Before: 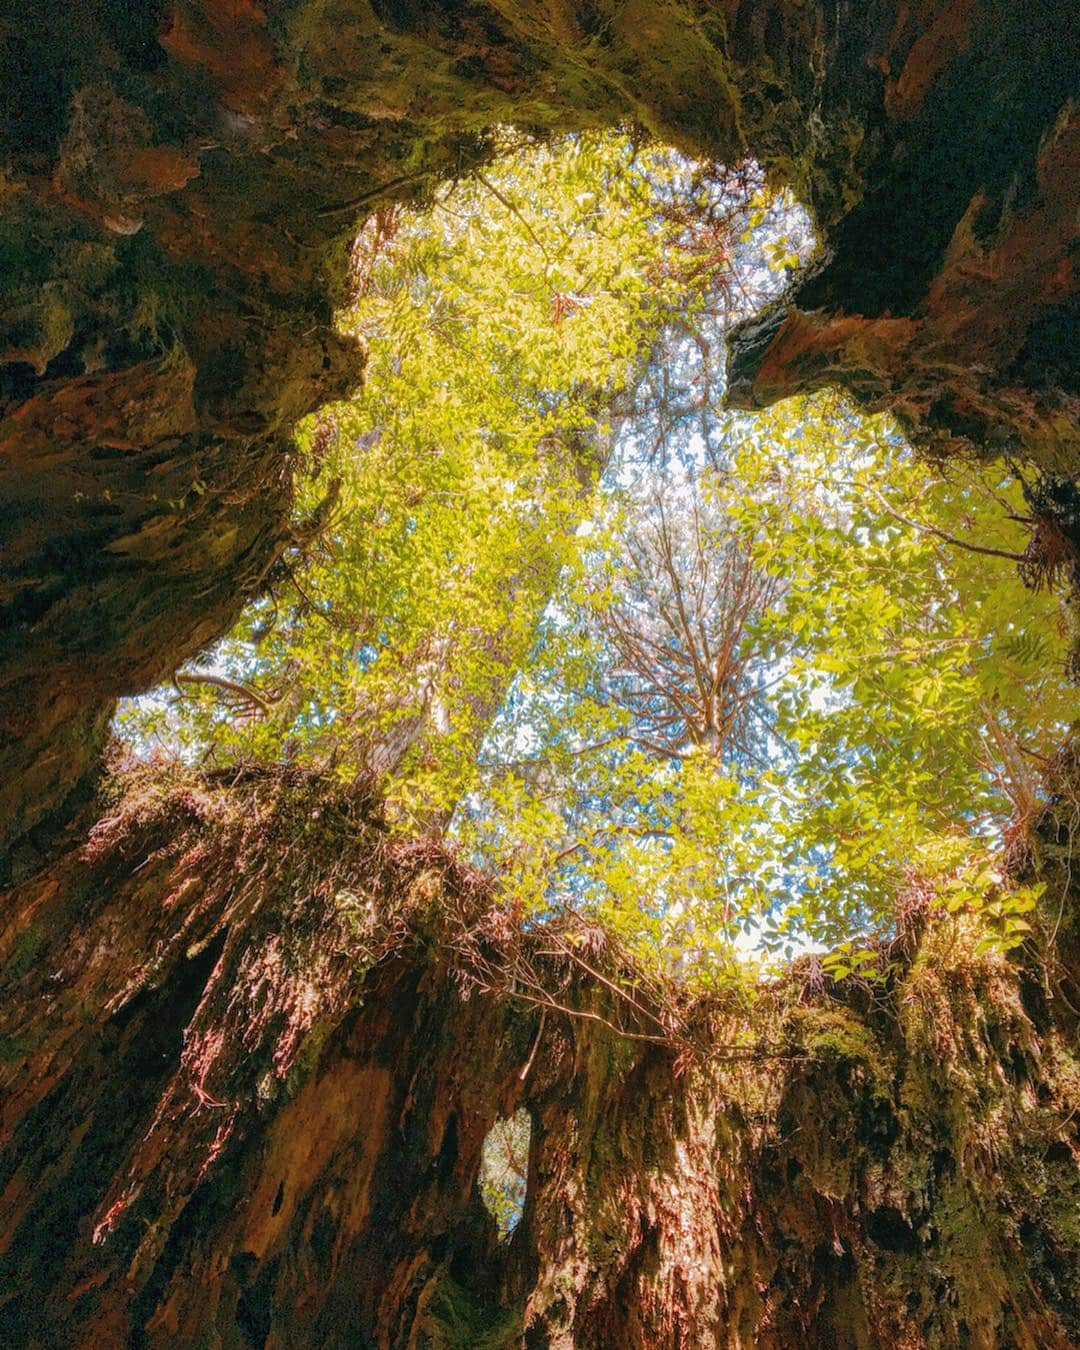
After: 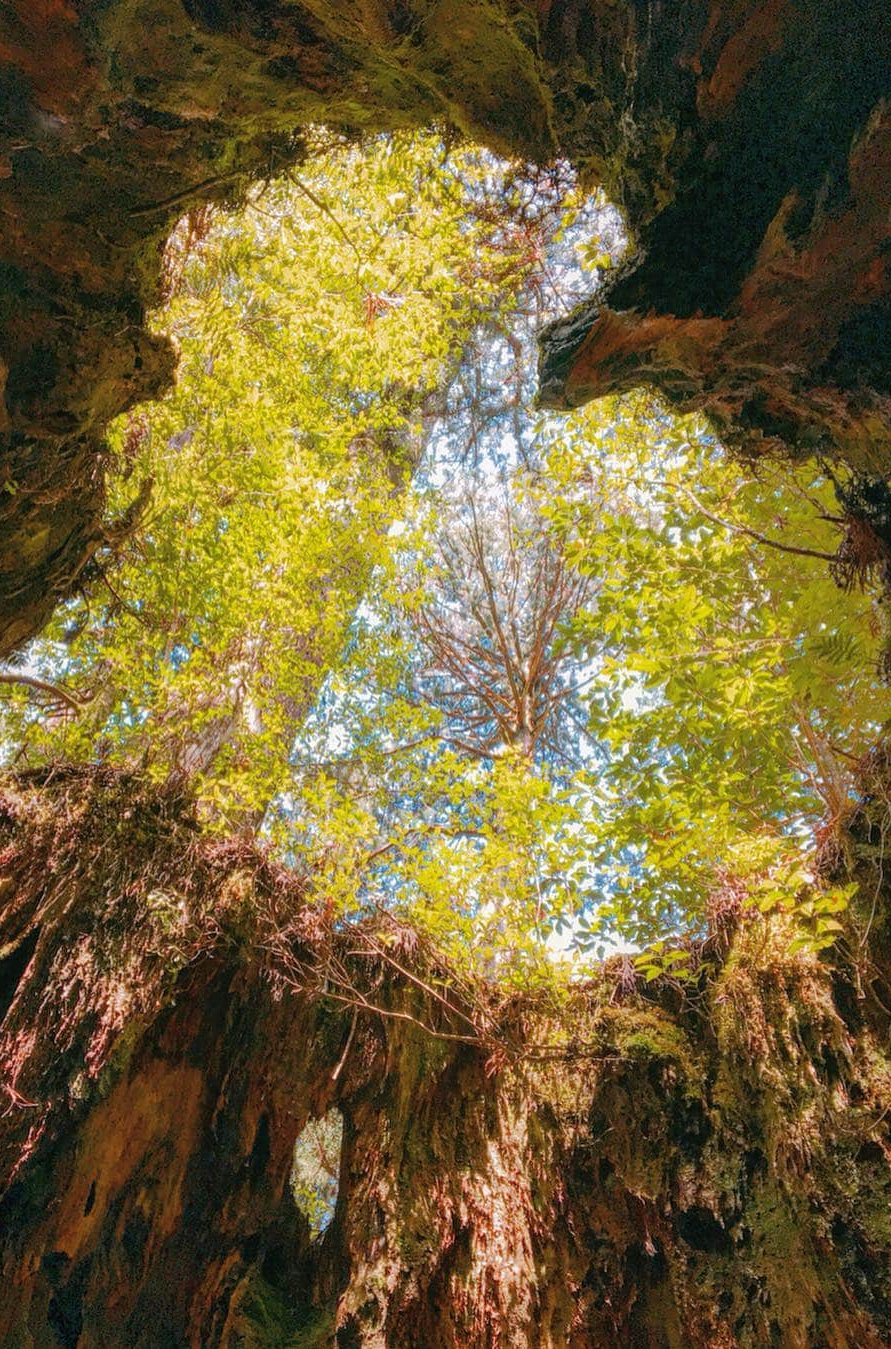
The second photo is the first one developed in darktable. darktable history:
crop: left 17.42%, bottom 0.05%
